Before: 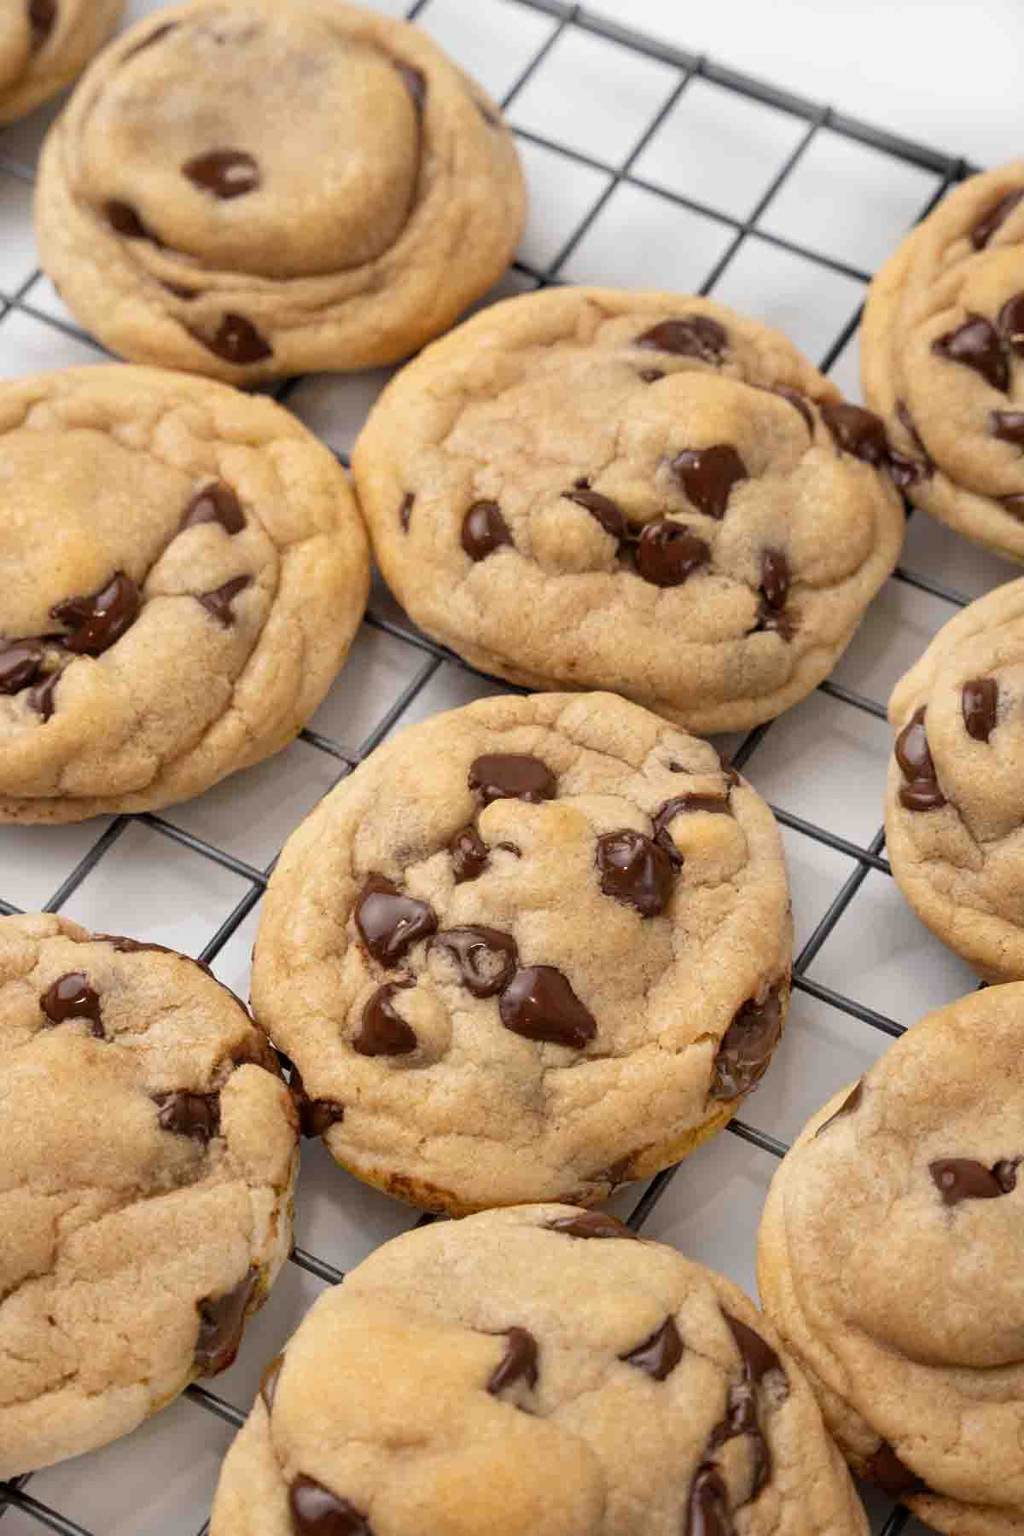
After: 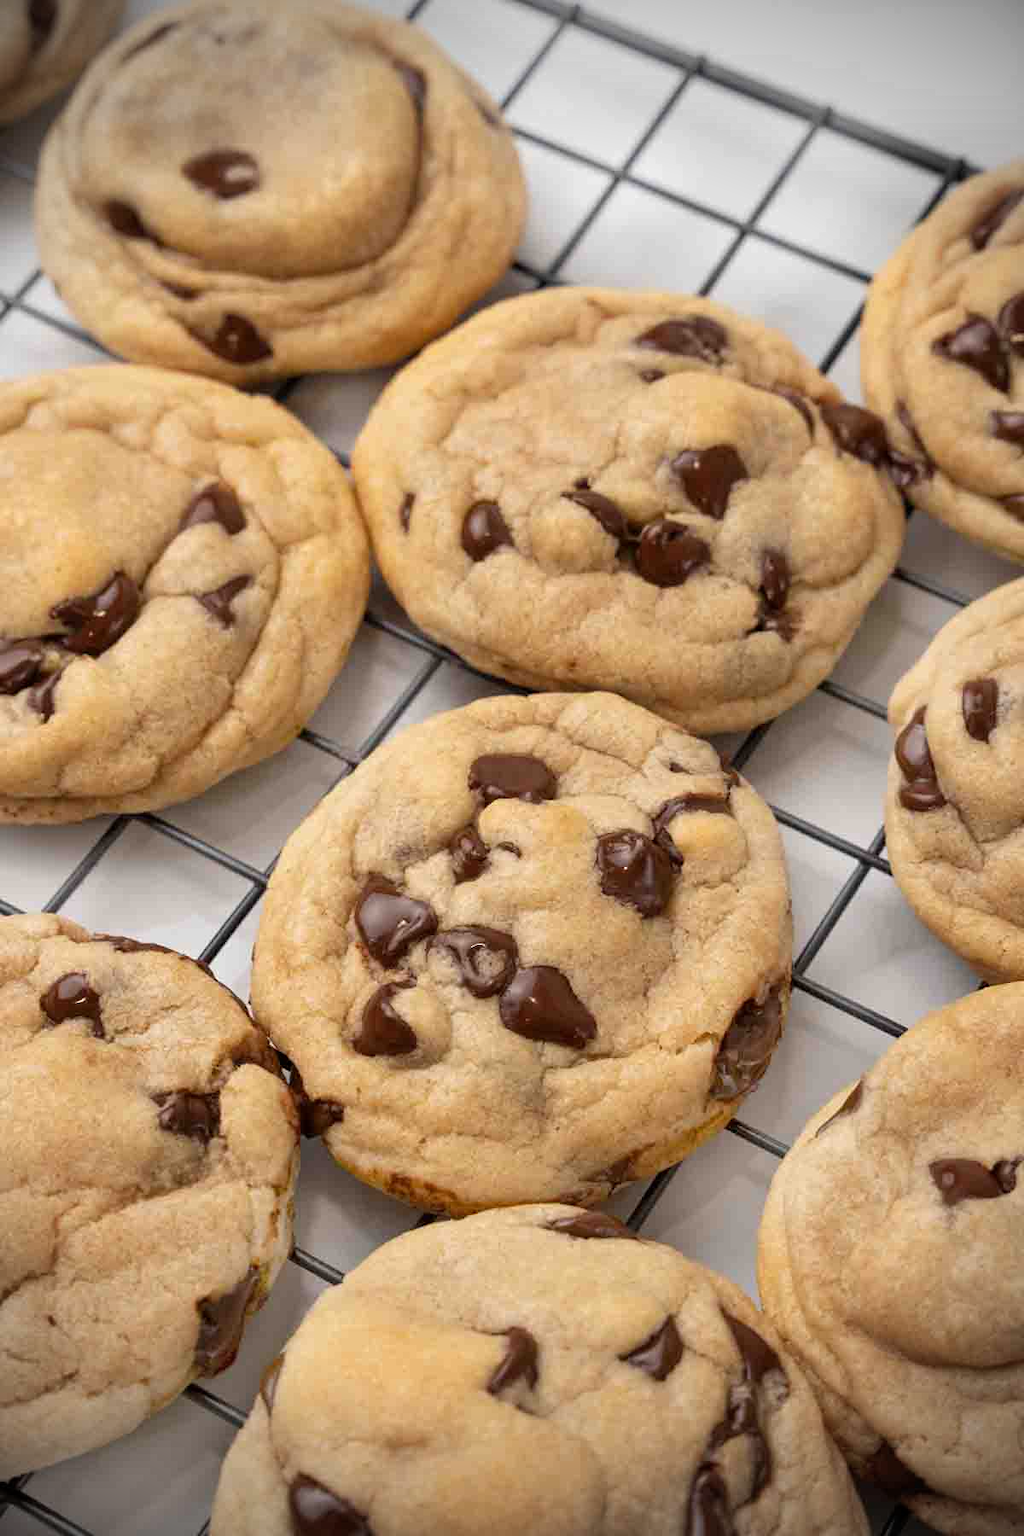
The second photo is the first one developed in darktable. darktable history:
vignetting: brightness -0.878, unbound false
